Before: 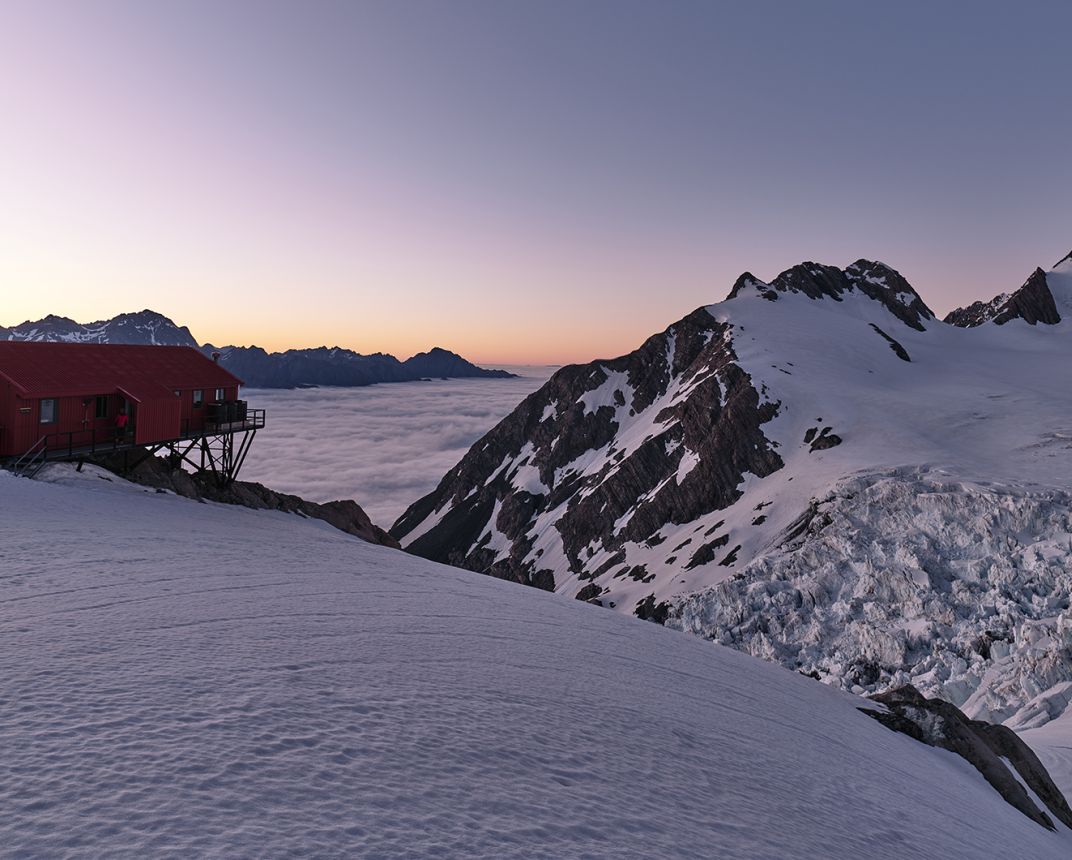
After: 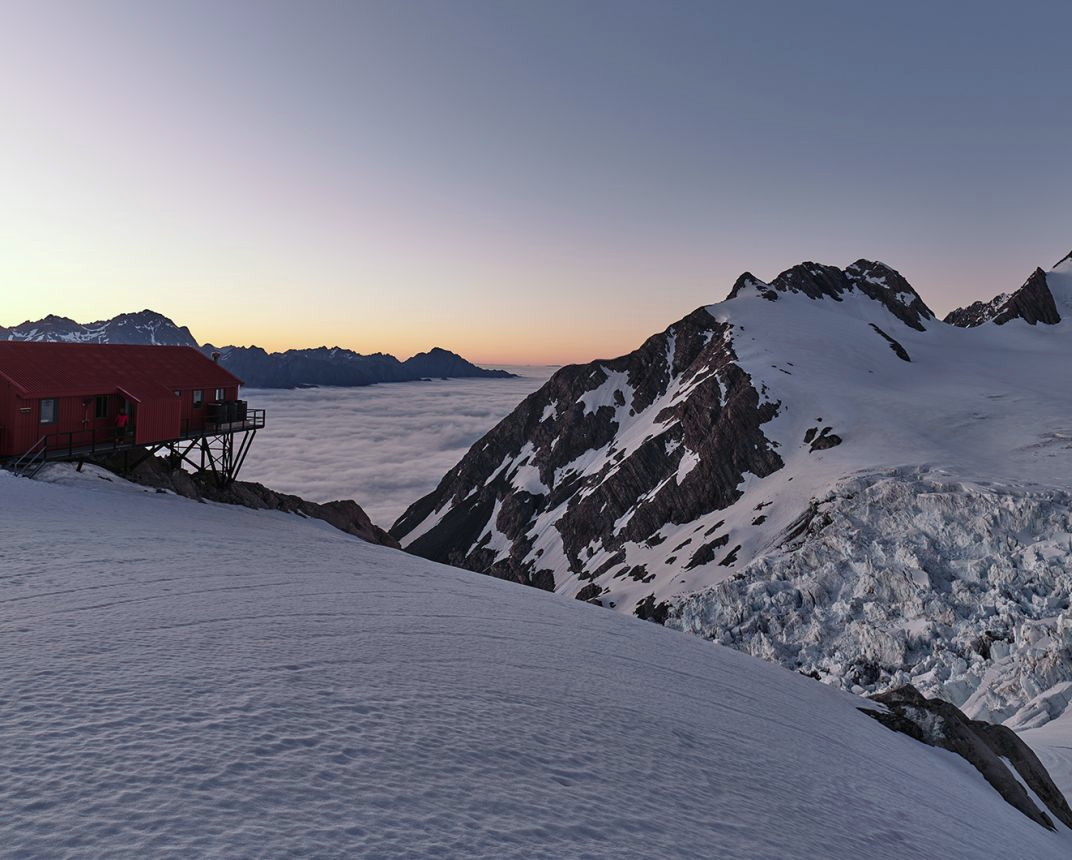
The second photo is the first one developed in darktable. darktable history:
color correction: highlights a* -6.41, highlights b* 0.561
color calibration: gray › normalize channels true, x 0.341, y 0.353, temperature 5163.64 K, gamut compression 0.028
